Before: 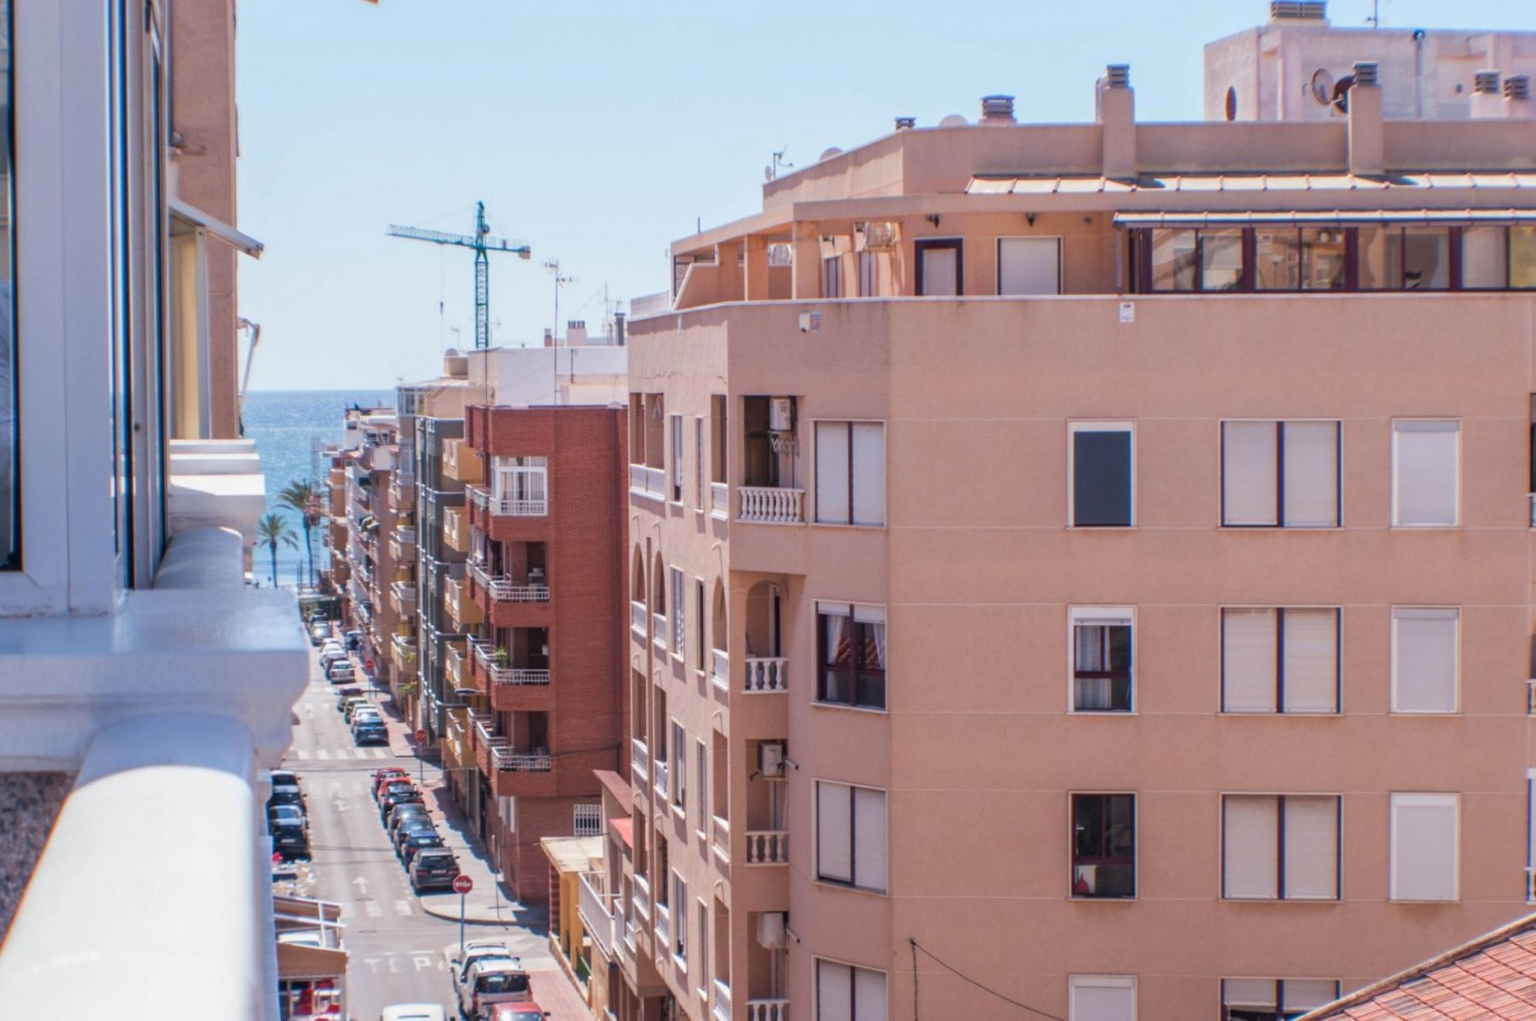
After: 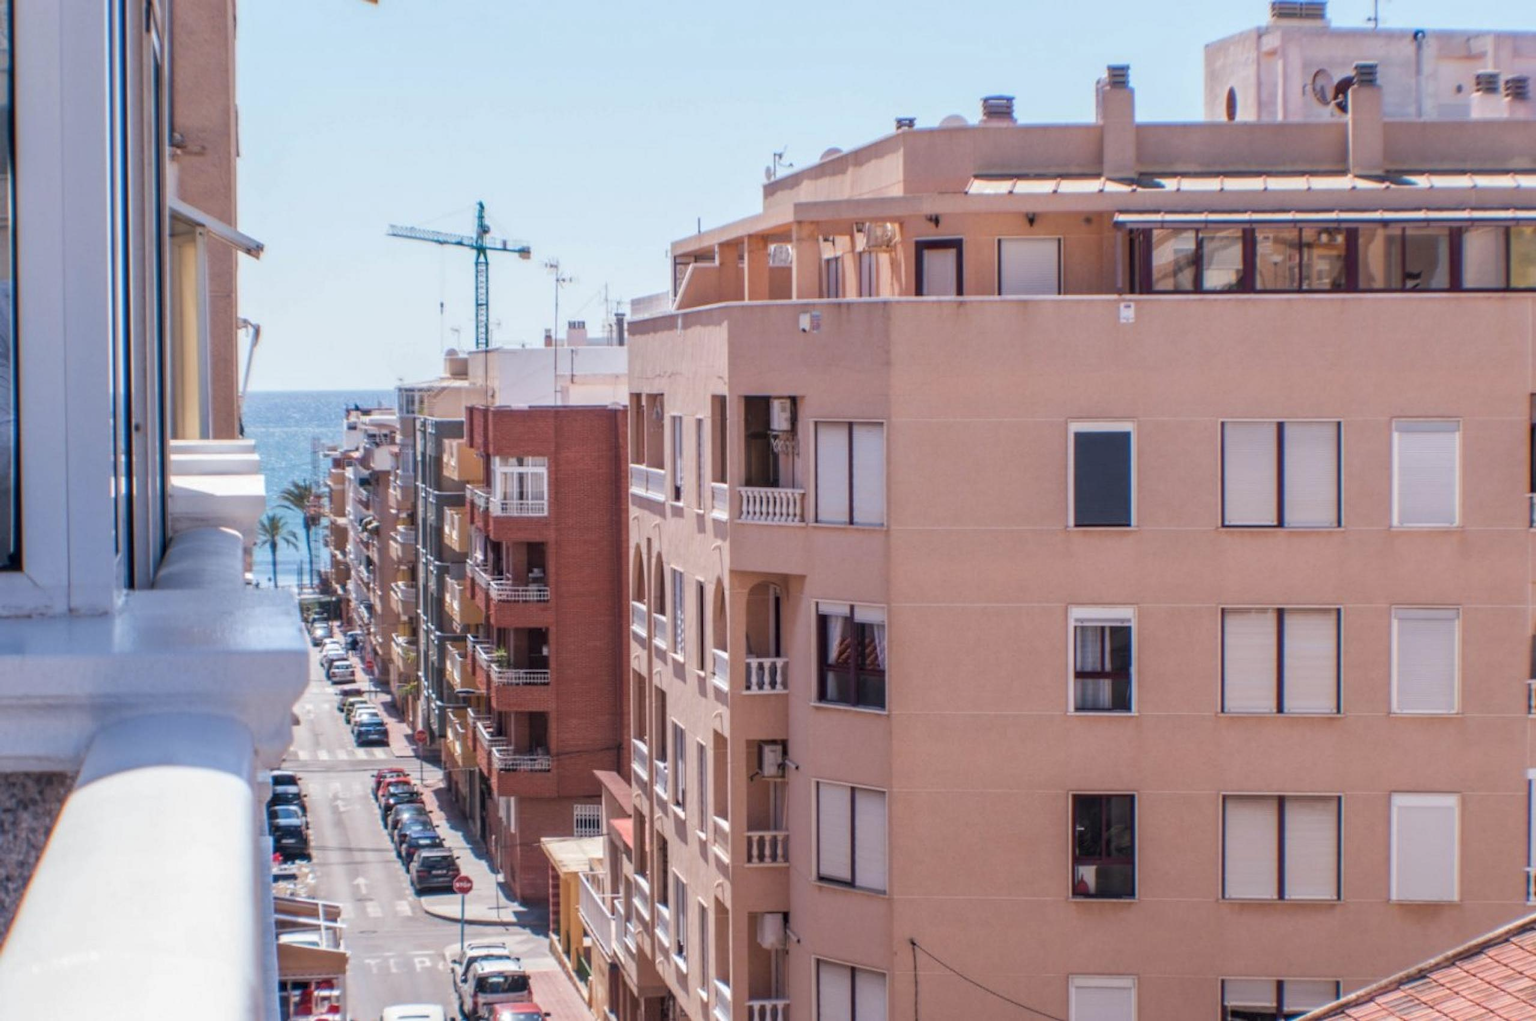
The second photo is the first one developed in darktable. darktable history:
contrast brightness saturation: saturation -0.05
local contrast: highlights 100%, shadows 100%, detail 120%, midtone range 0.2
